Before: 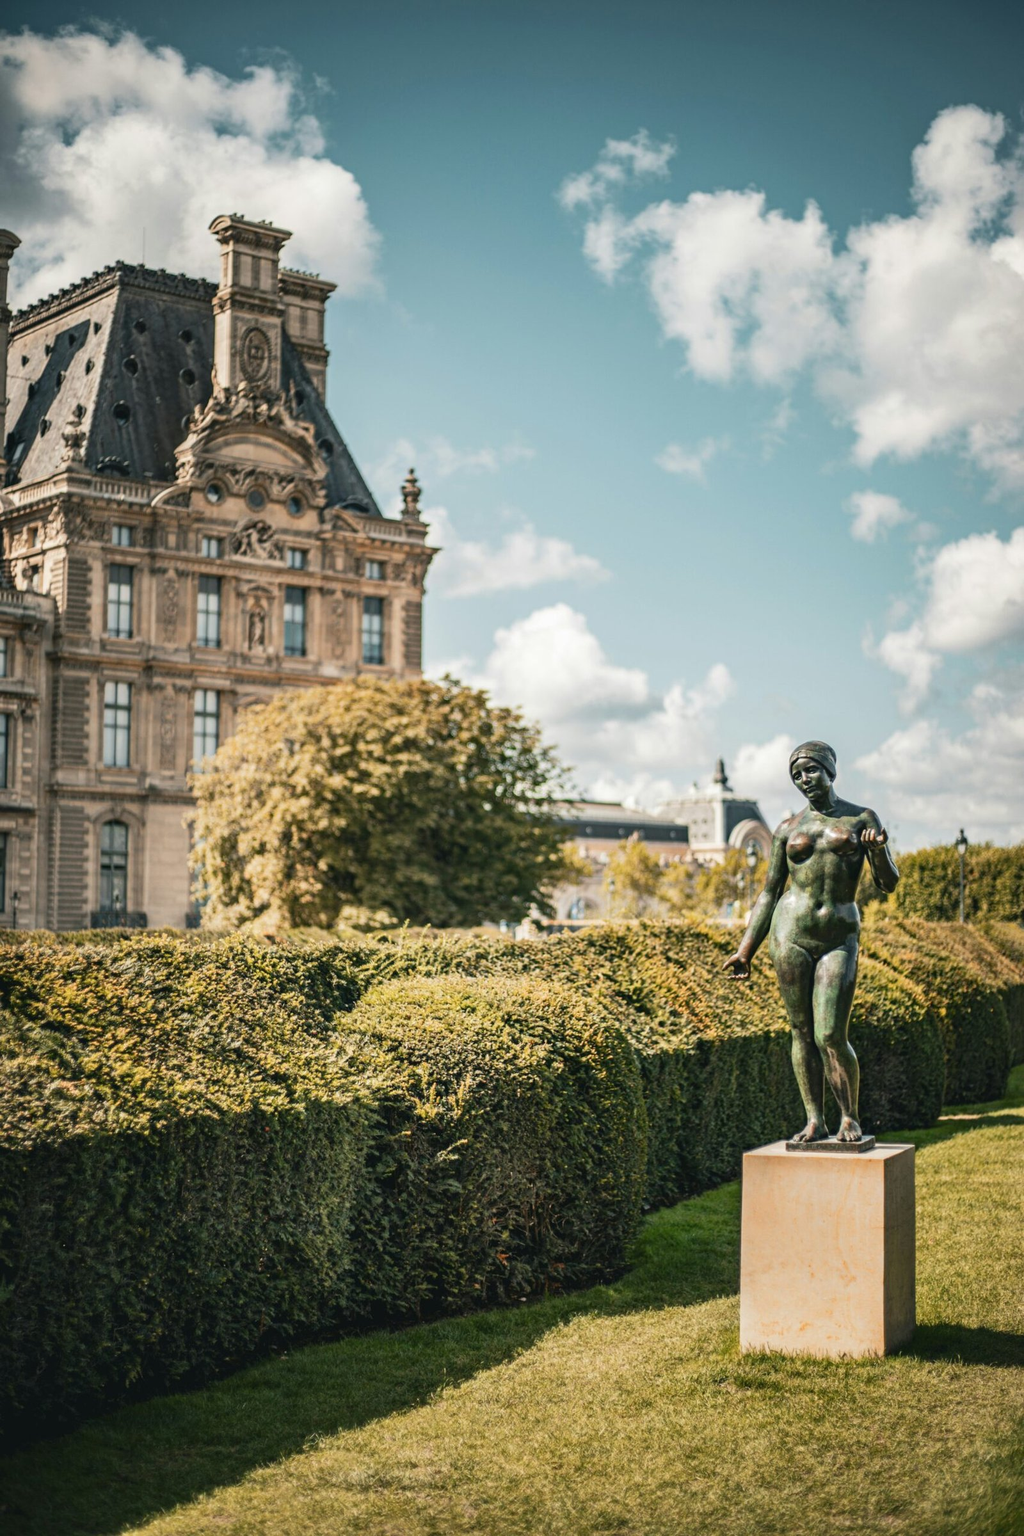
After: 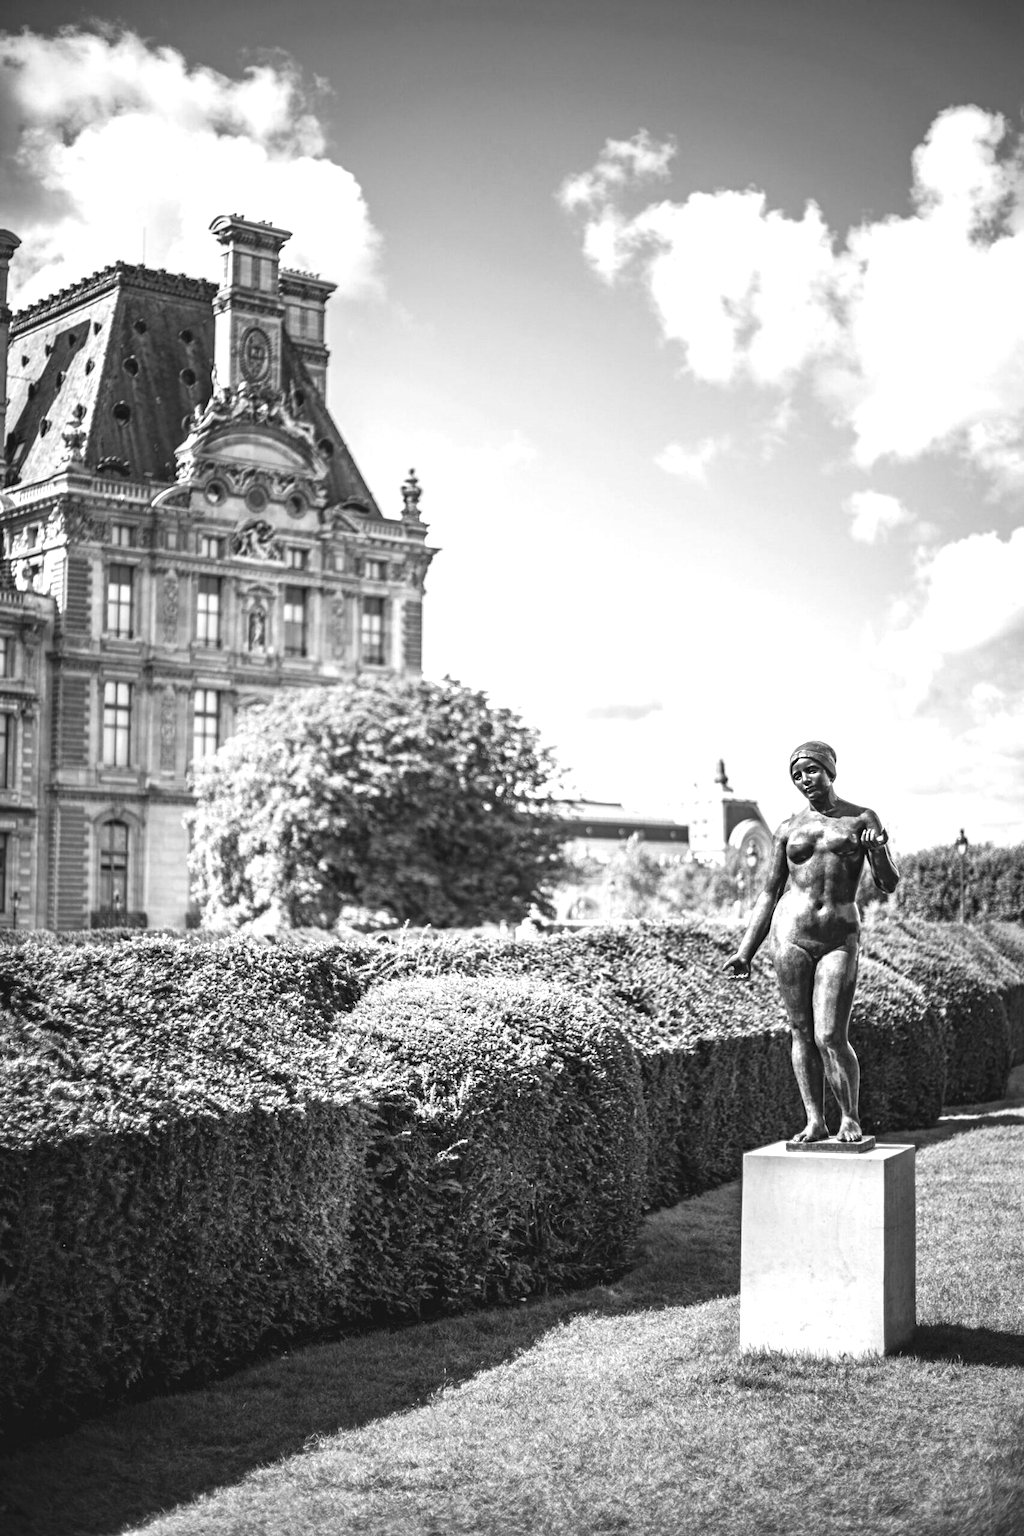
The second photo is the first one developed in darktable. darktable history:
color balance rgb: linear chroma grading › global chroma 25%, perceptual saturation grading › global saturation 40%, perceptual saturation grading › highlights -50%, perceptual saturation grading › shadows 30%, perceptual brilliance grading › global brilliance 25%, global vibrance 60%
monochrome: on, module defaults
